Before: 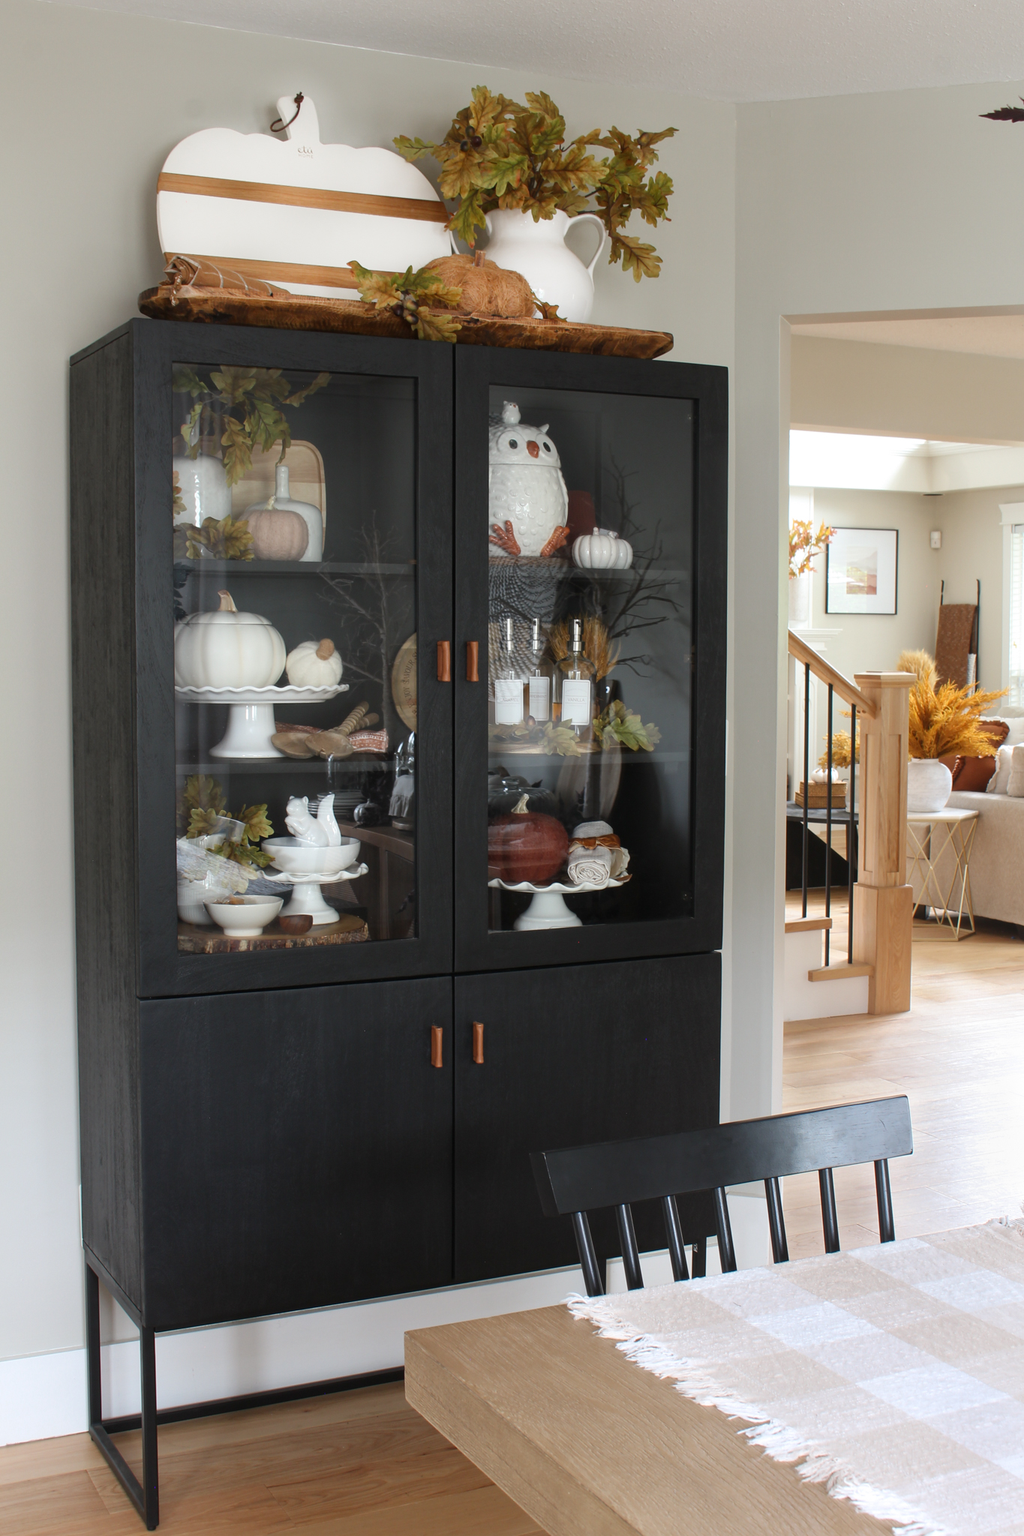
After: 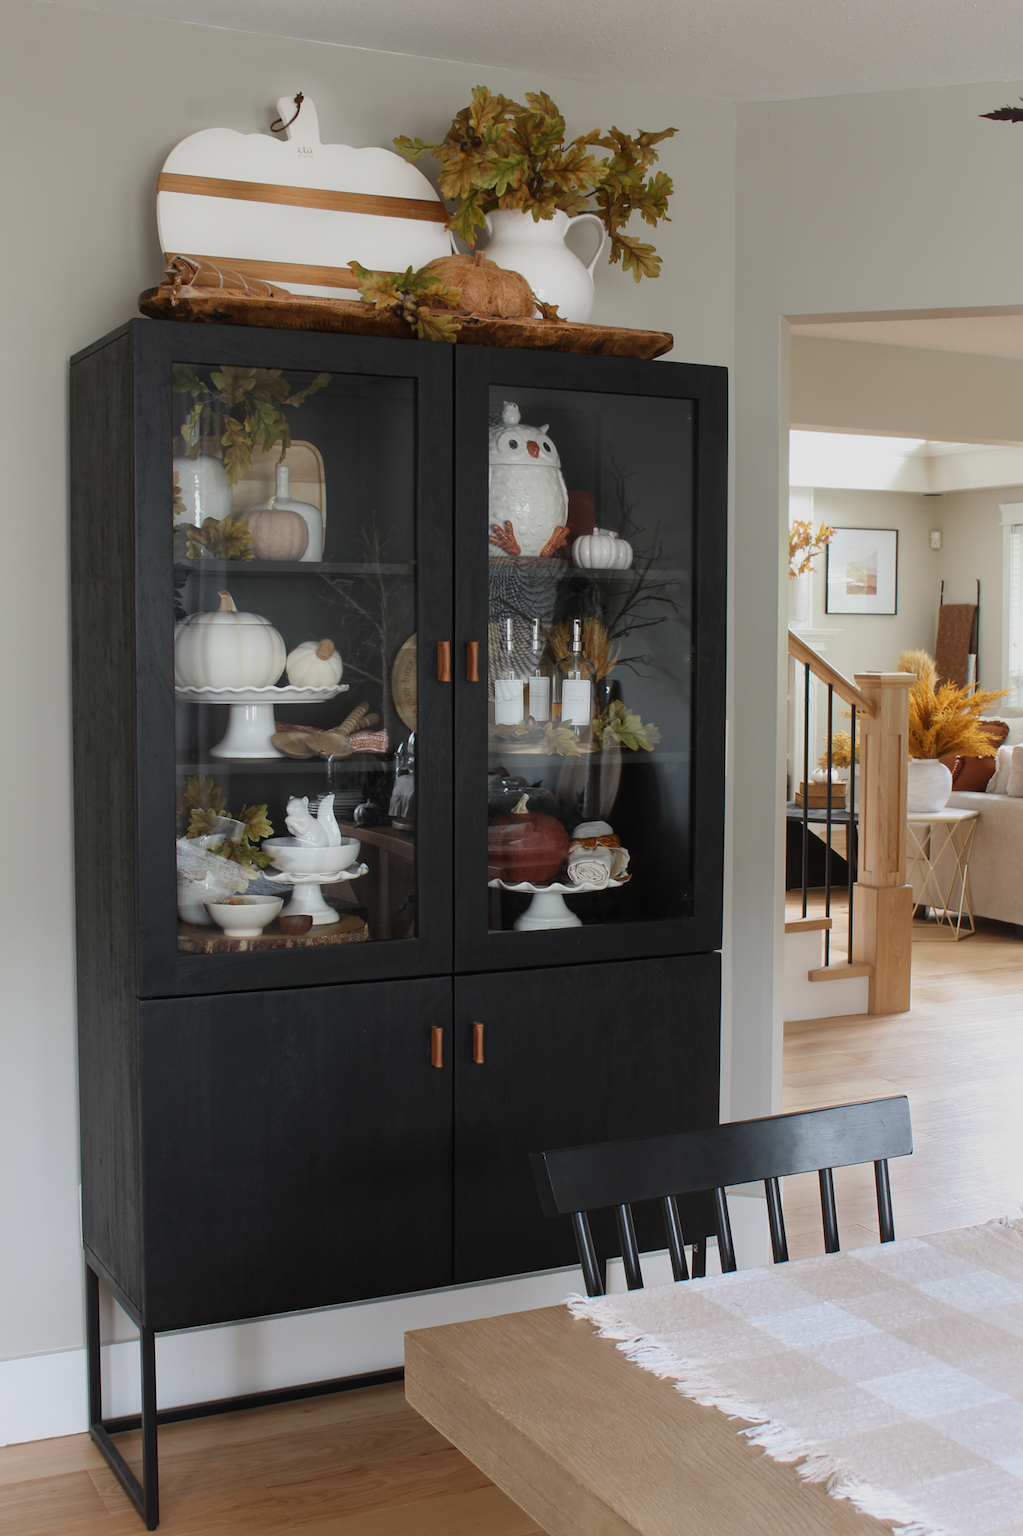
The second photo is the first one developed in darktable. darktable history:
exposure: exposure -0.408 EV, compensate highlight preservation false
